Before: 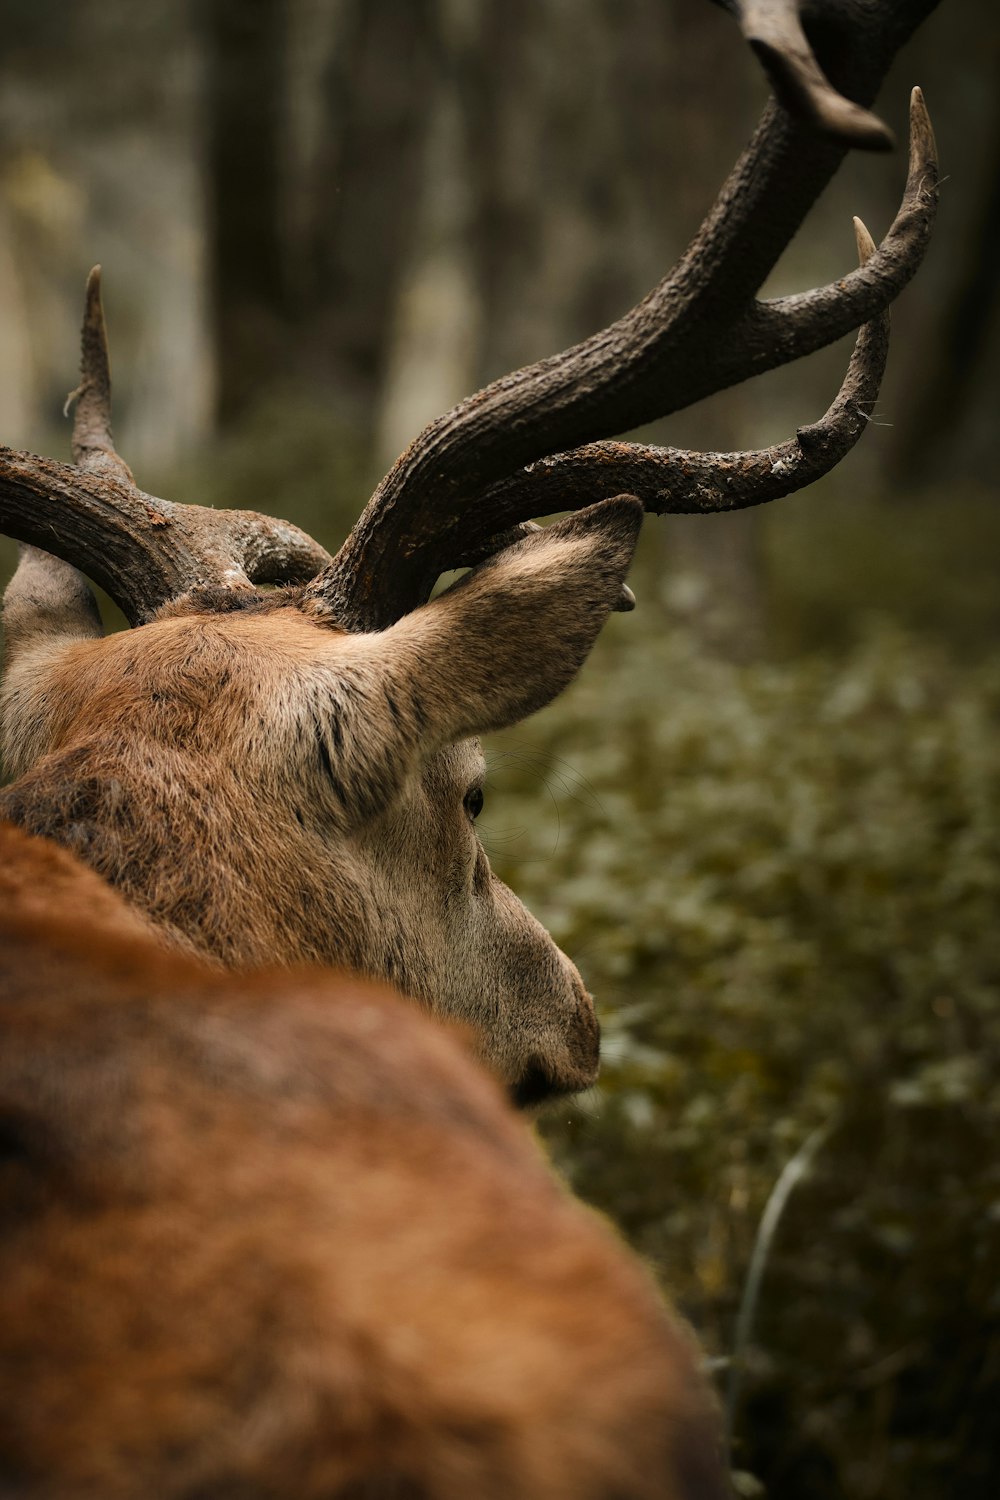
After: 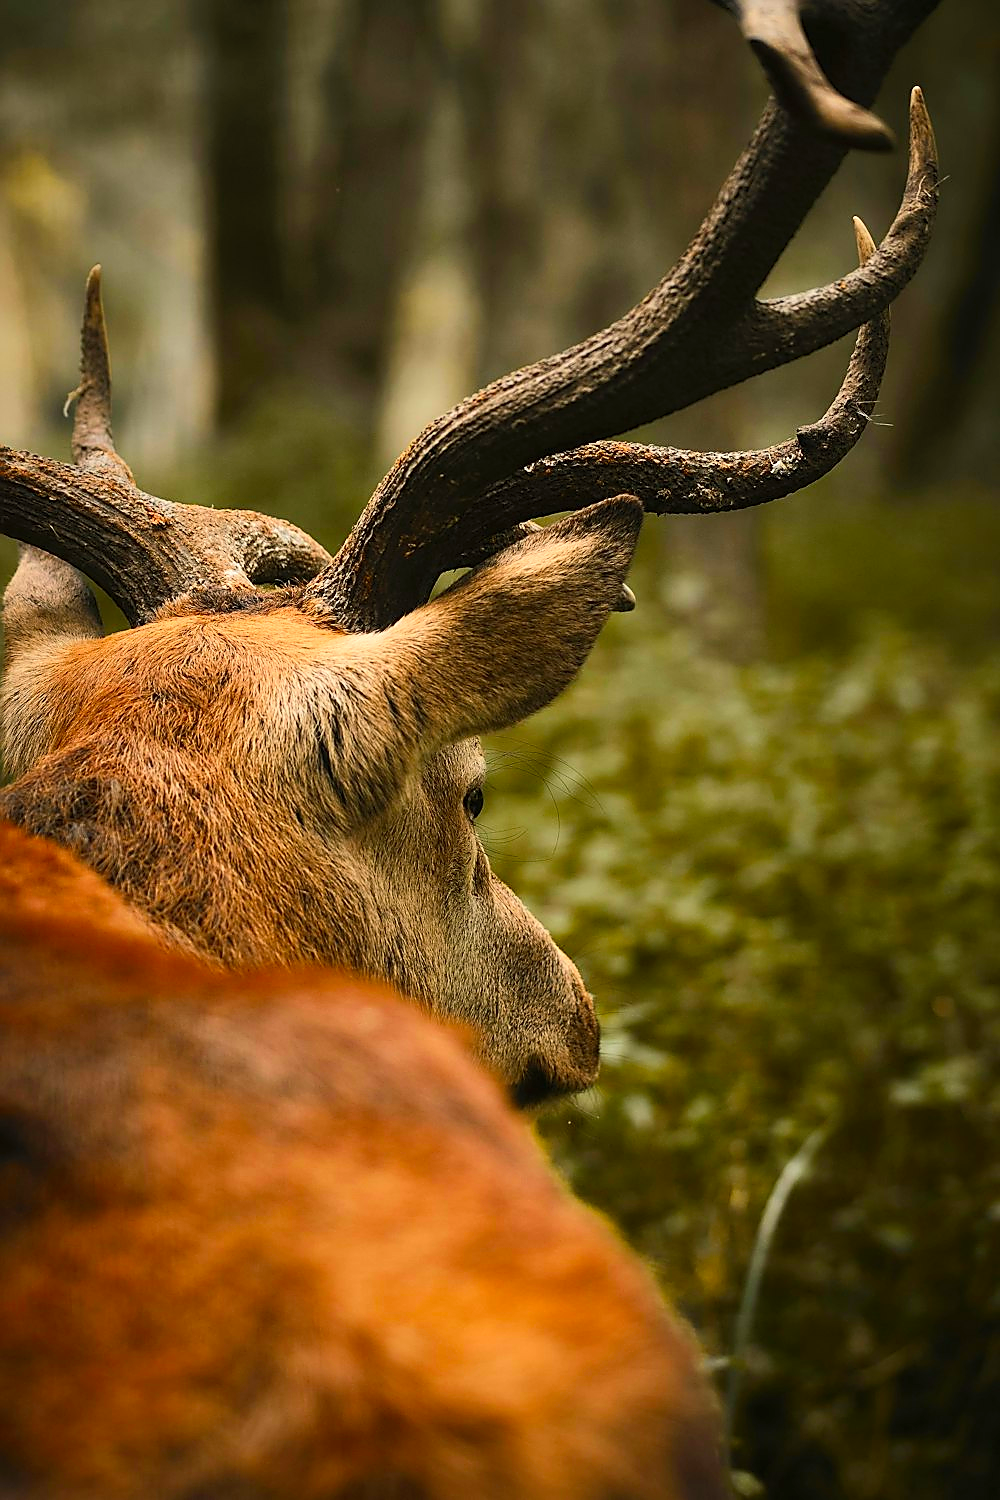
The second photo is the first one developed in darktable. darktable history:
sharpen: radius 1.4, amount 1.25, threshold 0.7
contrast brightness saturation: contrast 0.2, brightness 0.2, saturation 0.8
